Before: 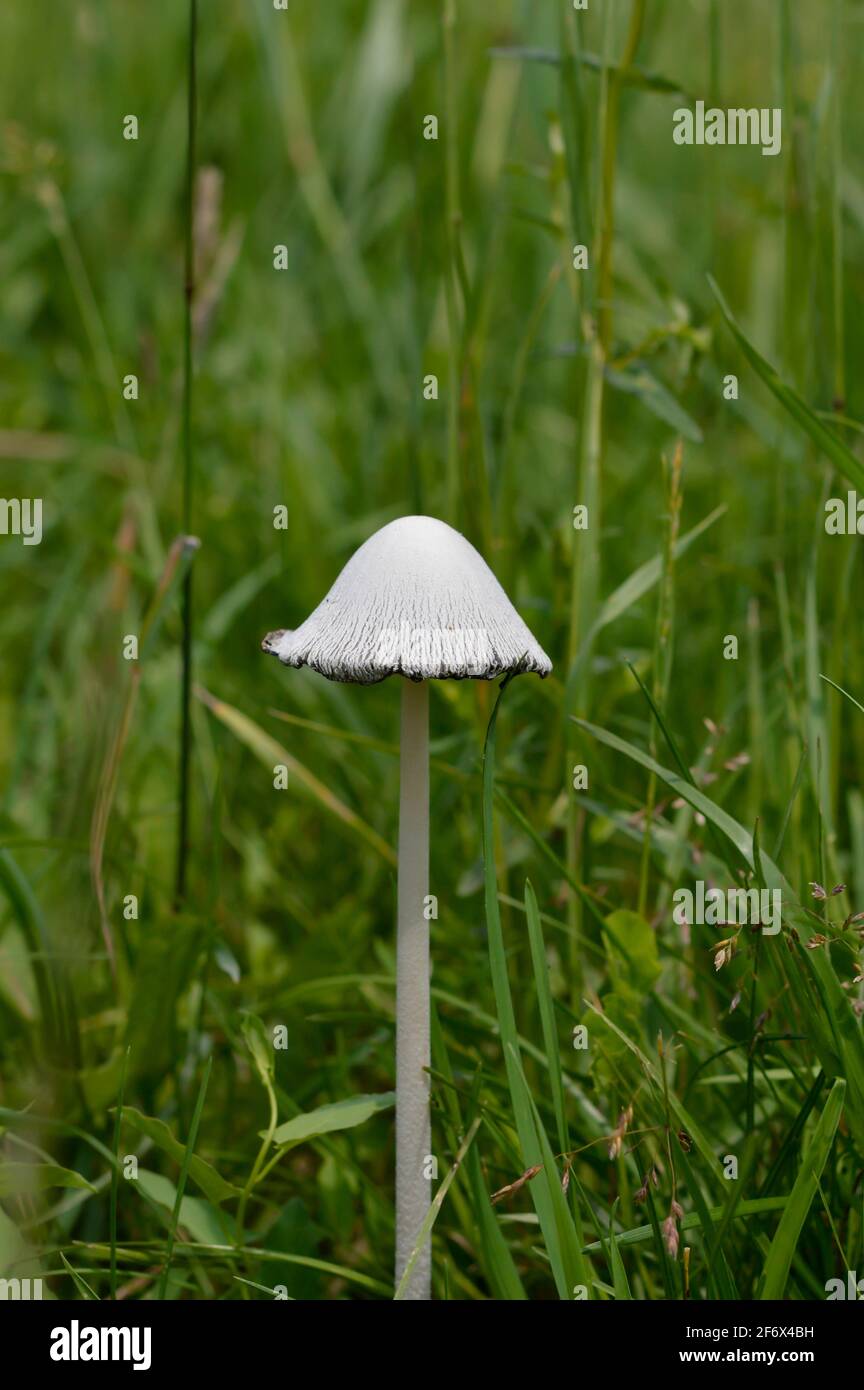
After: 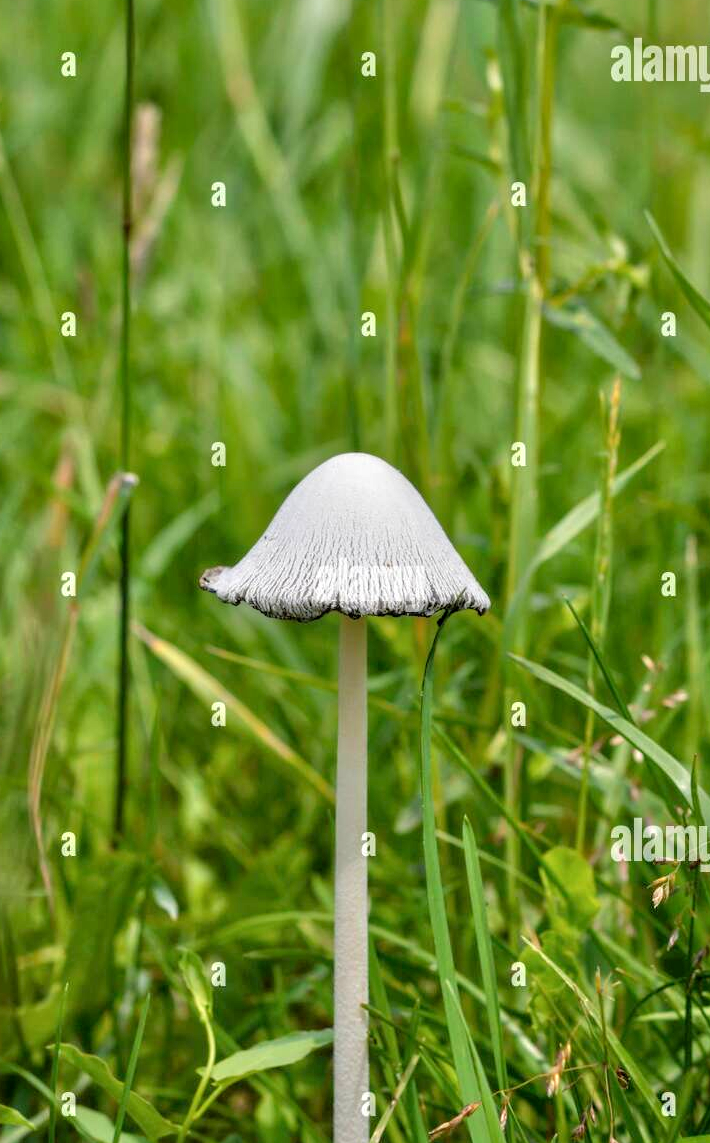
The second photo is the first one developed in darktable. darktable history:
tone equalizer: -7 EV 0.15 EV, -6 EV 0.6 EV, -5 EV 1.15 EV, -4 EV 1.33 EV, -3 EV 1.15 EV, -2 EV 0.6 EV, -1 EV 0.15 EV, mask exposure compensation -0.5 EV
crop and rotate: left 7.196%, top 4.574%, right 10.605%, bottom 13.178%
local contrast: on, module defaults
